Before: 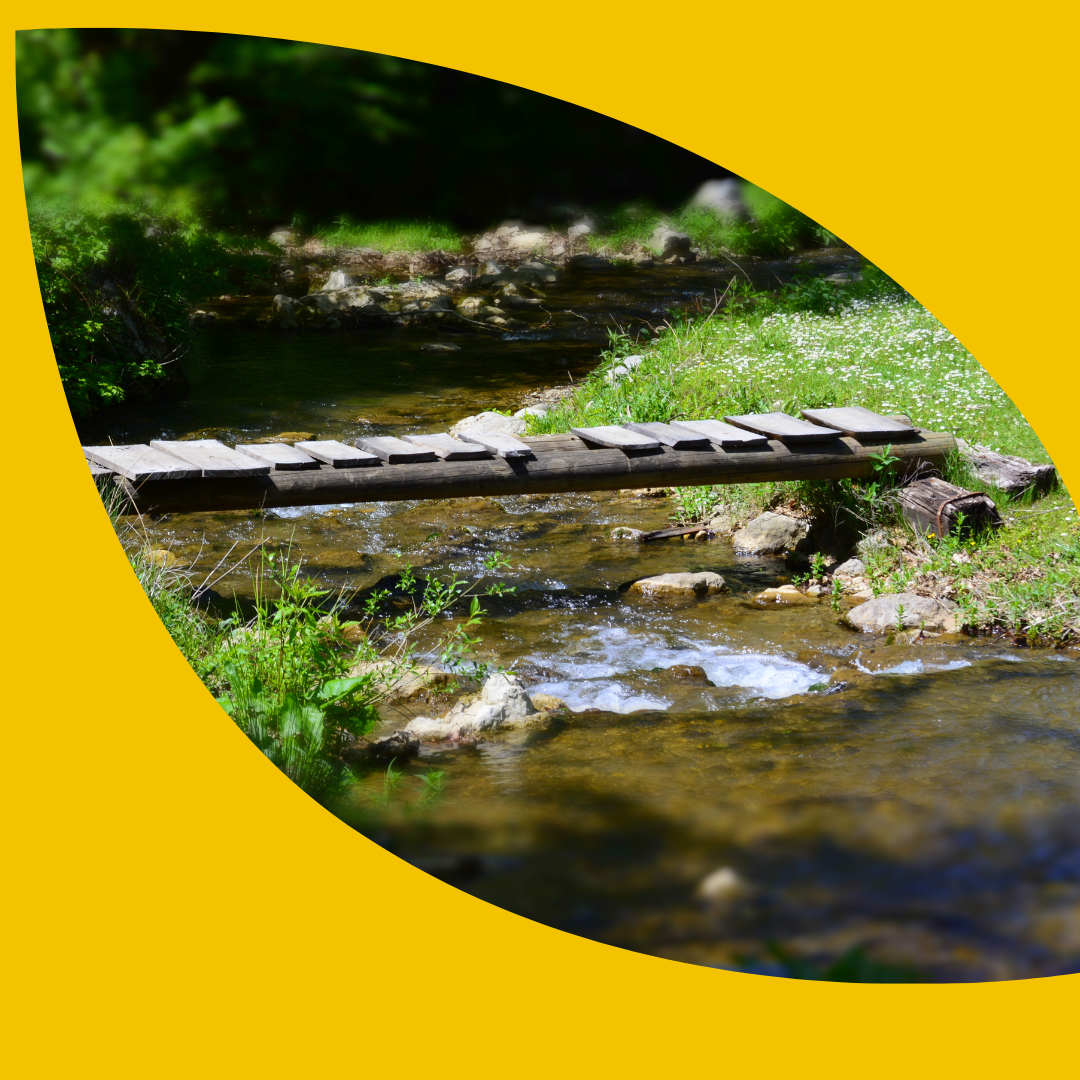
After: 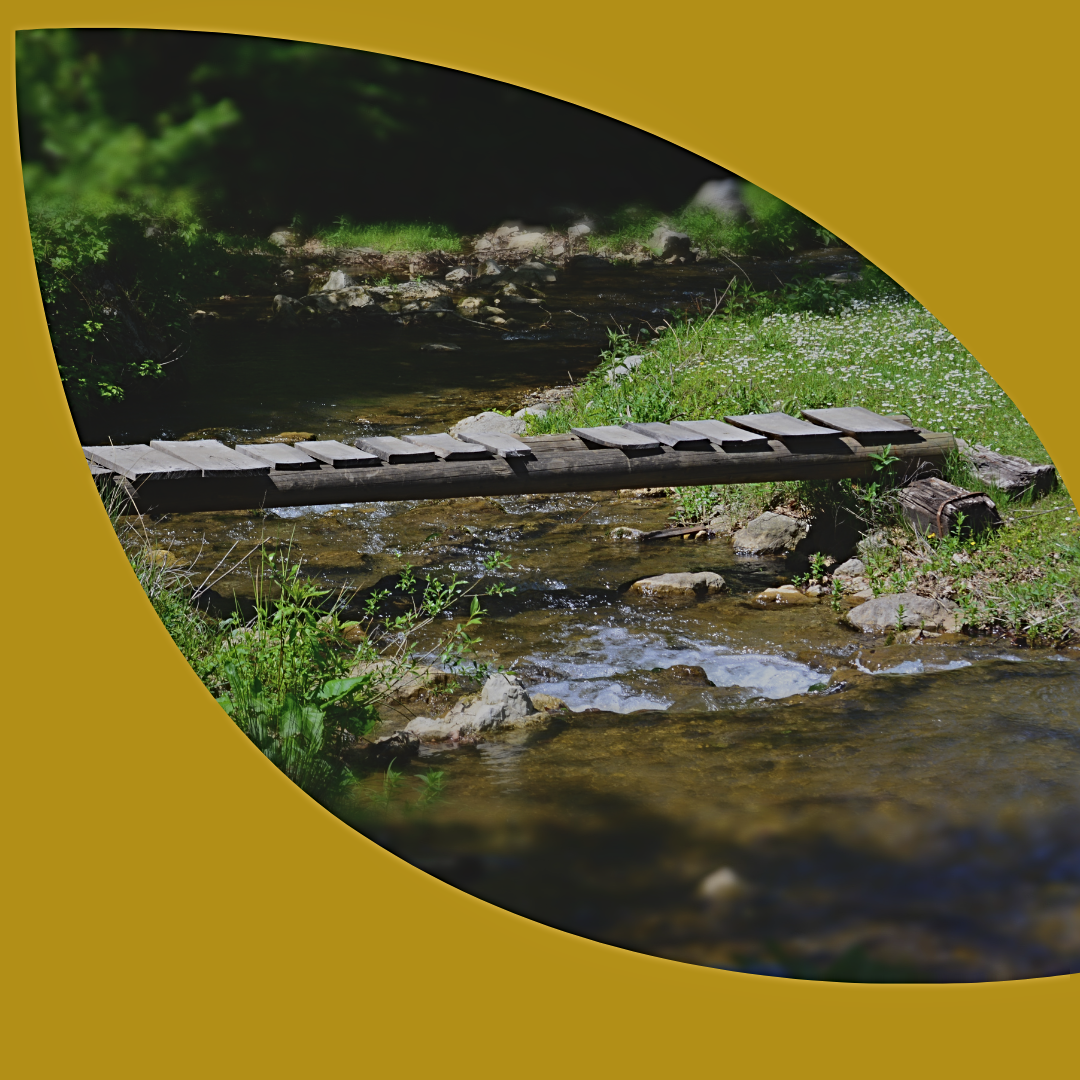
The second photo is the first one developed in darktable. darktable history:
shadows and highlights: shadows 31.08, highlights 1.31, soften with gaussian
exposure: black level correction -0.018, exposure -1.022 EV, compensate exposure bias true, compensate highlight preservation false
sharpen: radius 3.95
